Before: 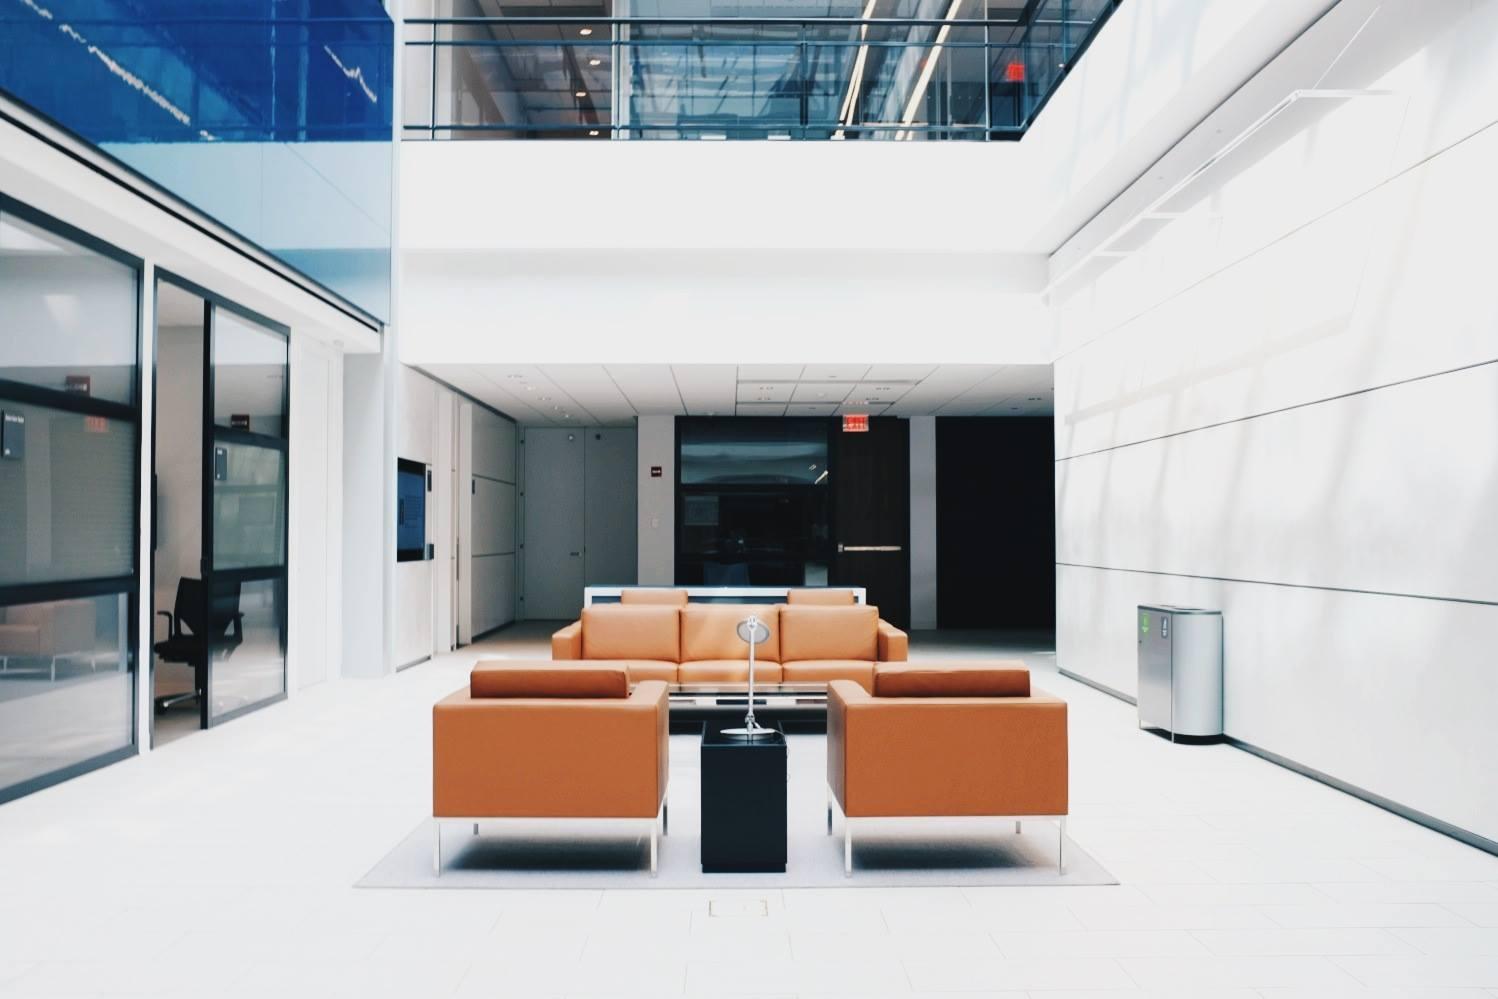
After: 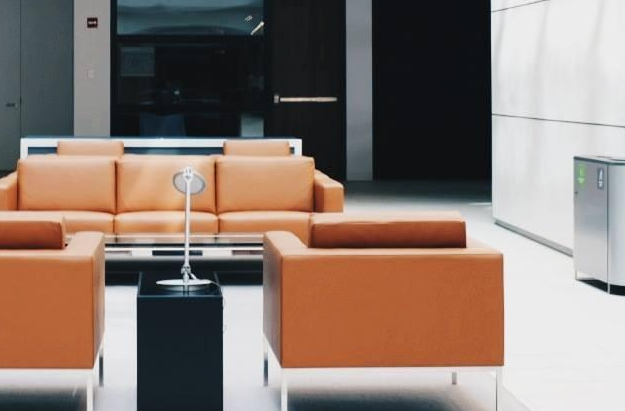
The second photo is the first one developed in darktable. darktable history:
crop: left 37.65%, top 45.023%, right 20.608%, bottom 13.736%
